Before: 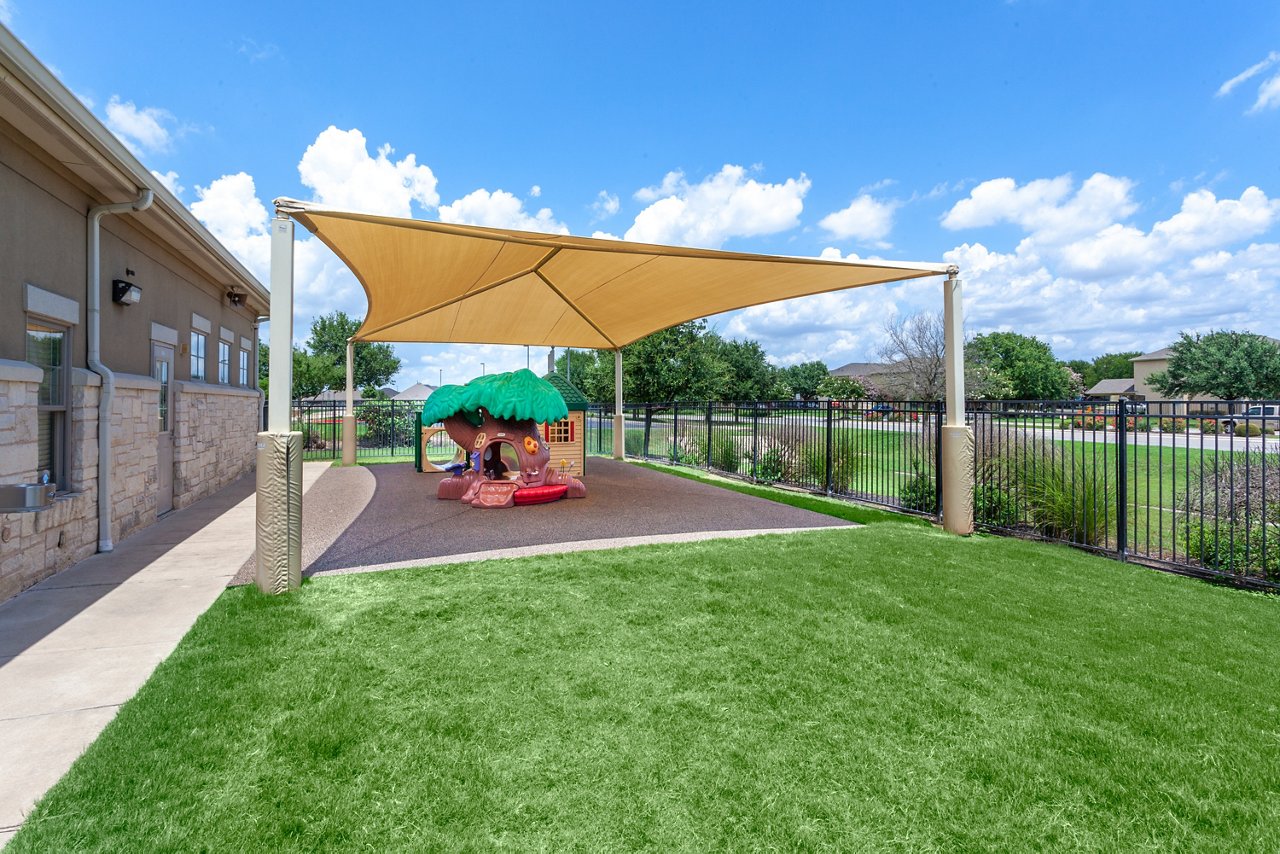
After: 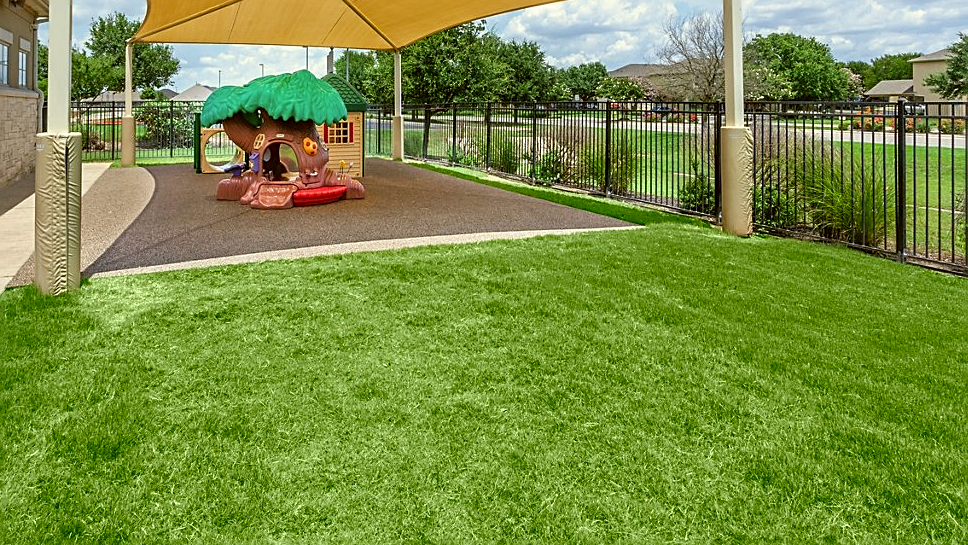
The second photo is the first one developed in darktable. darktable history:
color correction: highlights a* -1.43, highlights b* 10.12, shadows a* 0.395, shadows b* 19.35
sharpen: on, module defaults
crop and rotate: left 17.299%, top 35.115%, right 7.015%, bottom 1.024%
